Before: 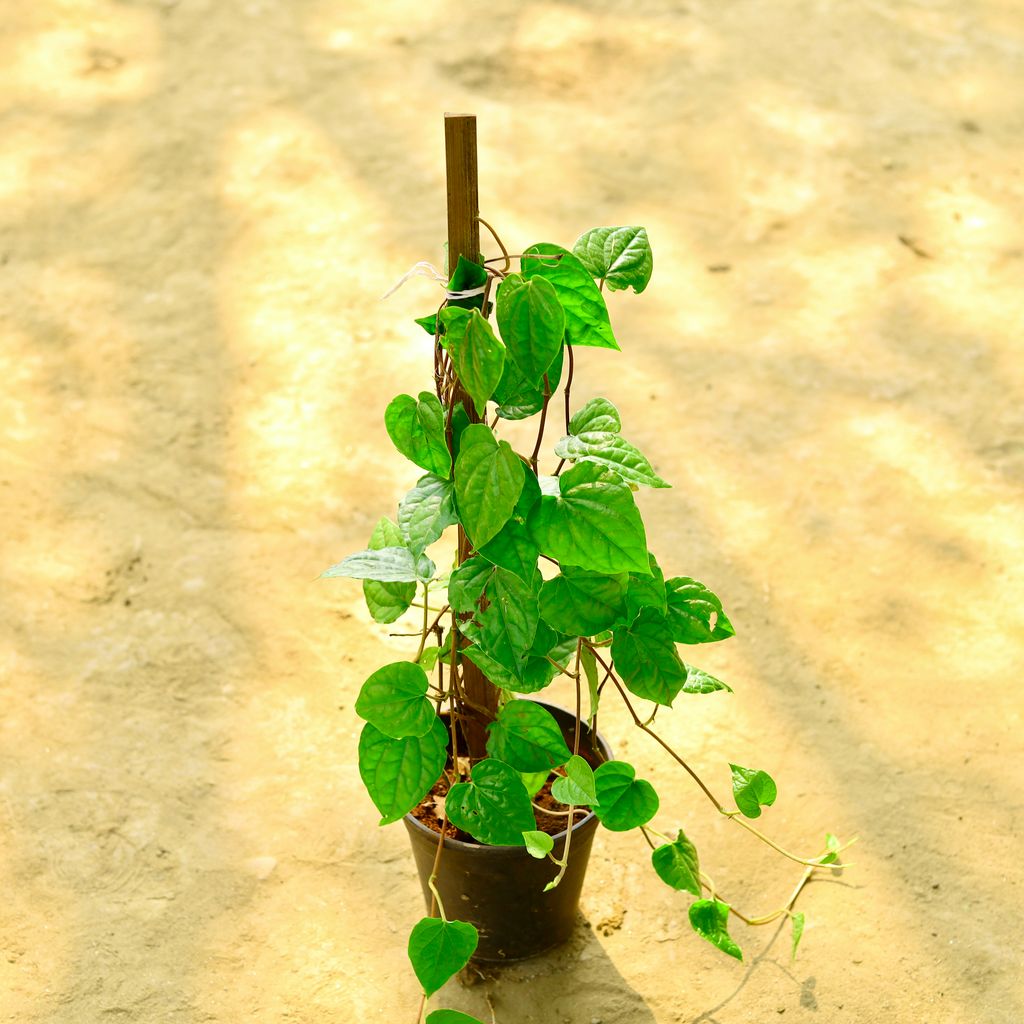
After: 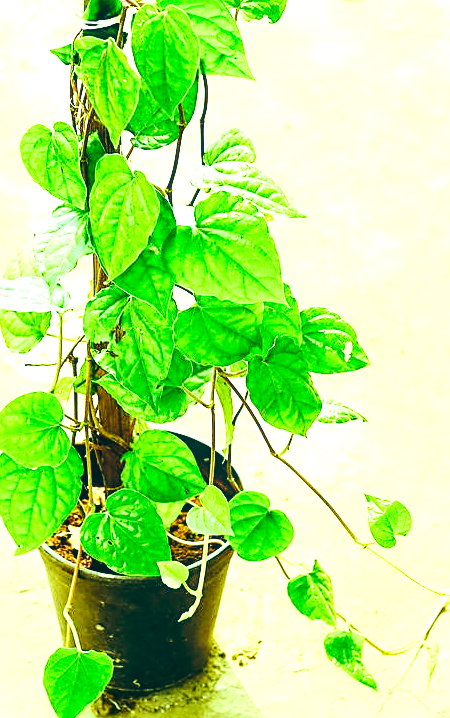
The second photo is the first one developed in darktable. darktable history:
crop: left 35.664%, top 26.374%, right 20.127%, bottom 3.411%
exposure: exposure 1 EV, compensate highlight preservation false
sharpen: on, module defaults
tone equalizer: -8 EV -0.773 EV, -7 EV -0.697 EV, -6 EV -0.567 EV, -5 EV -0.386 EV, -3 EV 0.402 EV, -2 EV 0.6 EV, -1 EV 0.697 EV, +0 EV 0.764 EV, edges refinement/feathering 500, mask exposure compensation -1.57 EV, preserve details no
base curve: curves: ch0 [(0, 0) (0.036, 0.025) (0.121, 0.166) (0.206, 0.329) (0.605, 0.79) (1, 1)], preserve colors none
local contrast: on, module defaults
color correction: highlights a* -19.76, highlights b* 9.8, shadows a* -20.44, shadows b* -10.21
